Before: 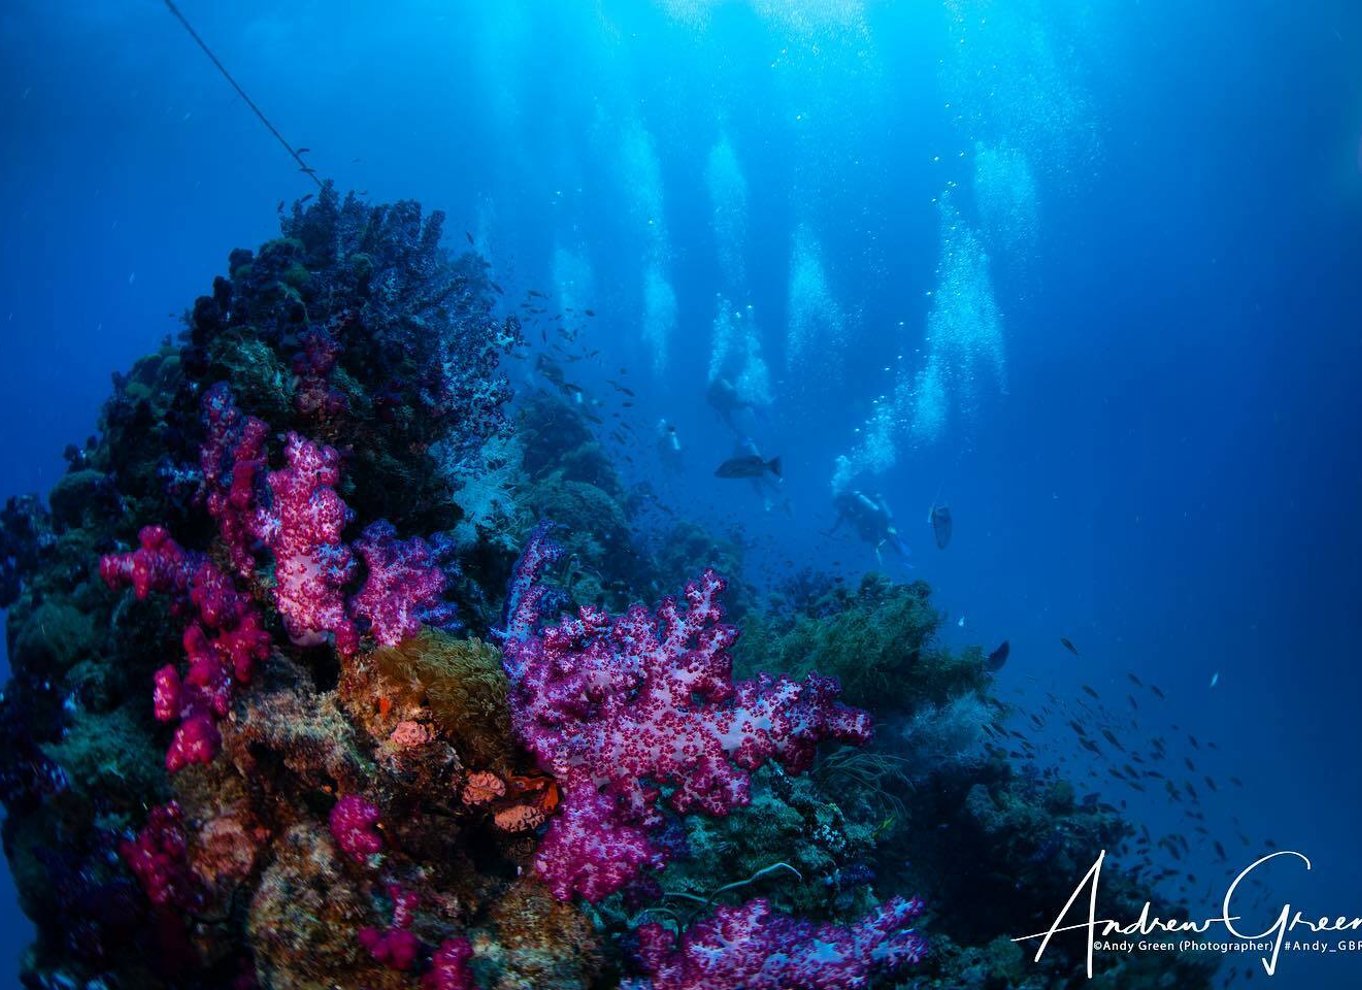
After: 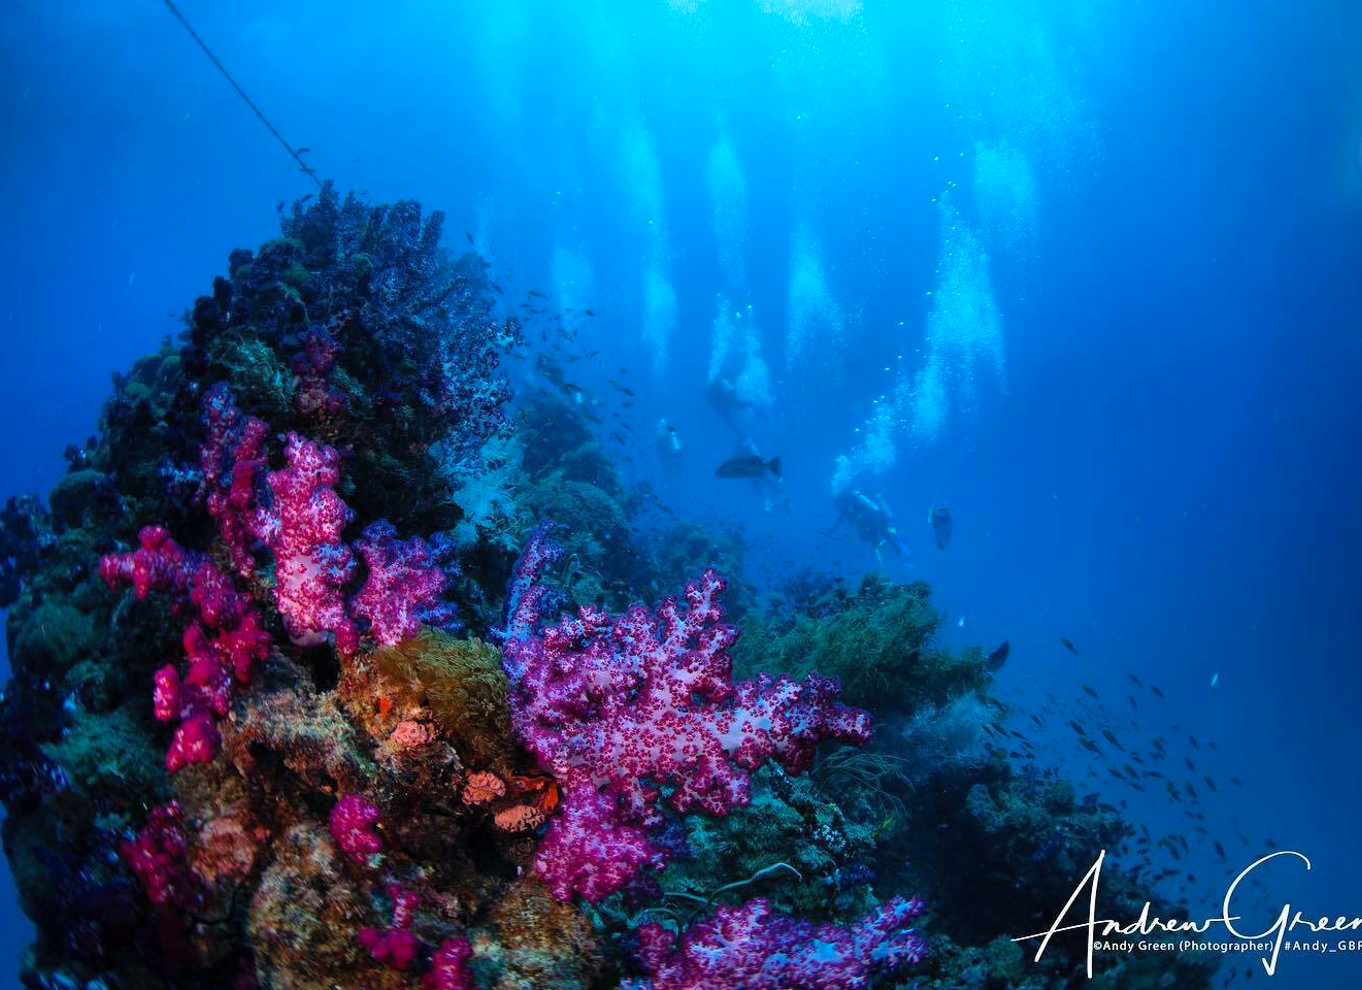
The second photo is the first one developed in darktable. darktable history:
contrast brightness saturation: contrast 0.027, brightness 0.069, saturation 0.129
